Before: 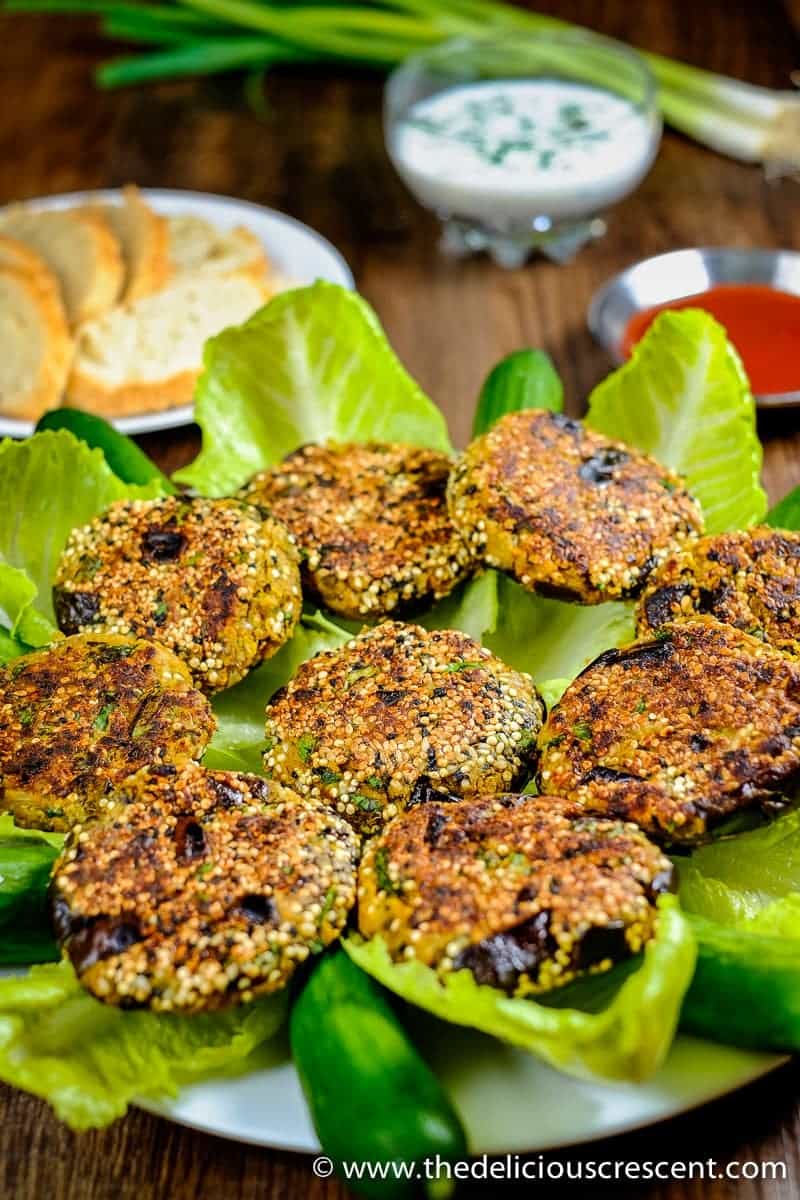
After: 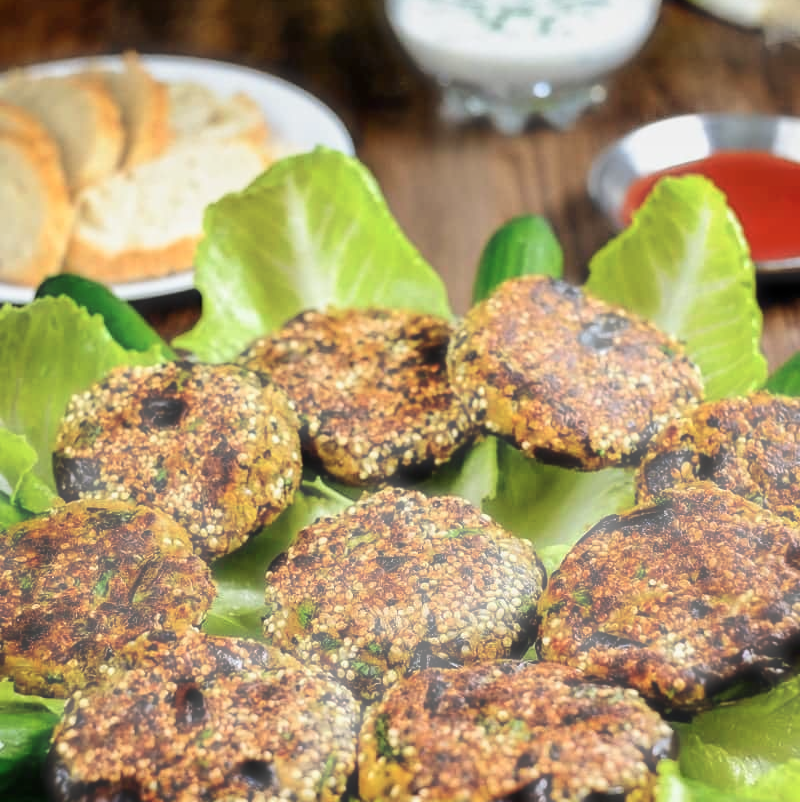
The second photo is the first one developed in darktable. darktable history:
shadows and highlights: radius 95.74, shadows -15.66, white point adjustment 0.25, highlights 33.04, compress 48.66%, soften with gaussian
crop: top 11.186%, bottom 21.97%
haze removal: strength -0.888, distance 0.225, adaptive false
